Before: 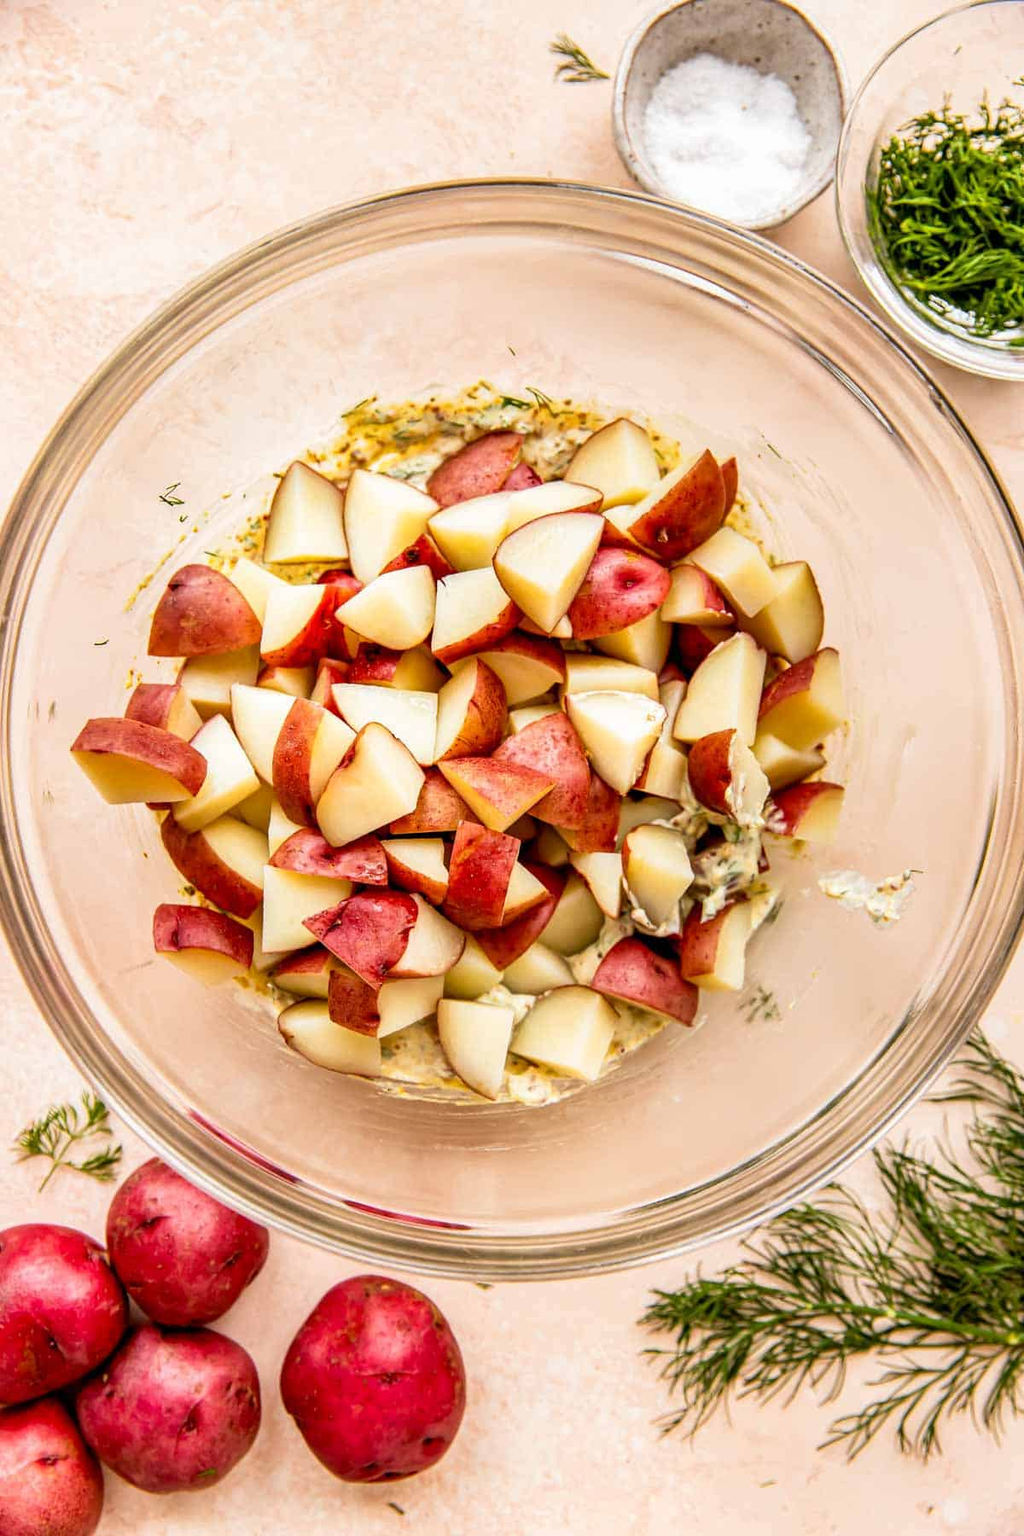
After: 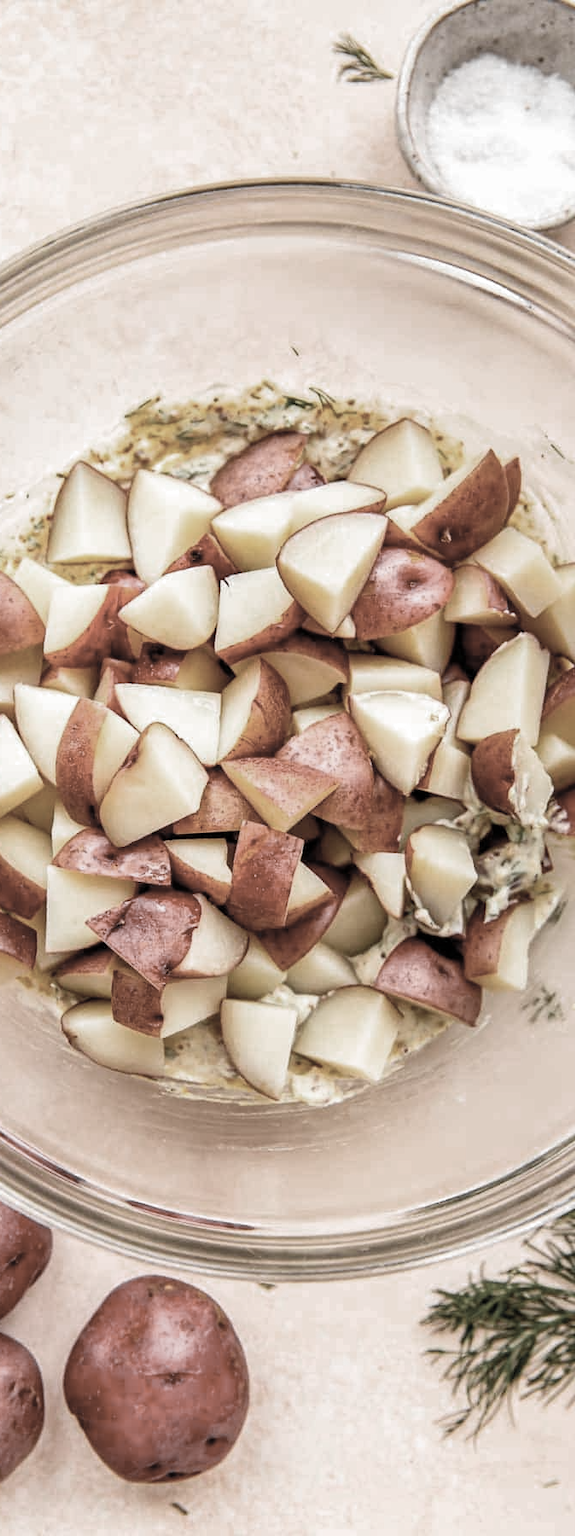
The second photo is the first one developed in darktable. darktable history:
crop: left 21.23%, right 22.595%
color zones: curves: ch0 [(0, 0.613) (0.01, 0.613) (0.245, 0.448) (0.498, 0.529) (0.642, 0.665) (0.879, 0.777) (0.99, 0.613)]; ch1 [(0, 0.035) (0.121, 0.189) (0.259, 0.197) (0.415, 0.061) (0.589, 0.022) (0.732, 0.022) (0.857, 0.026) (0.991, 0.053)]
